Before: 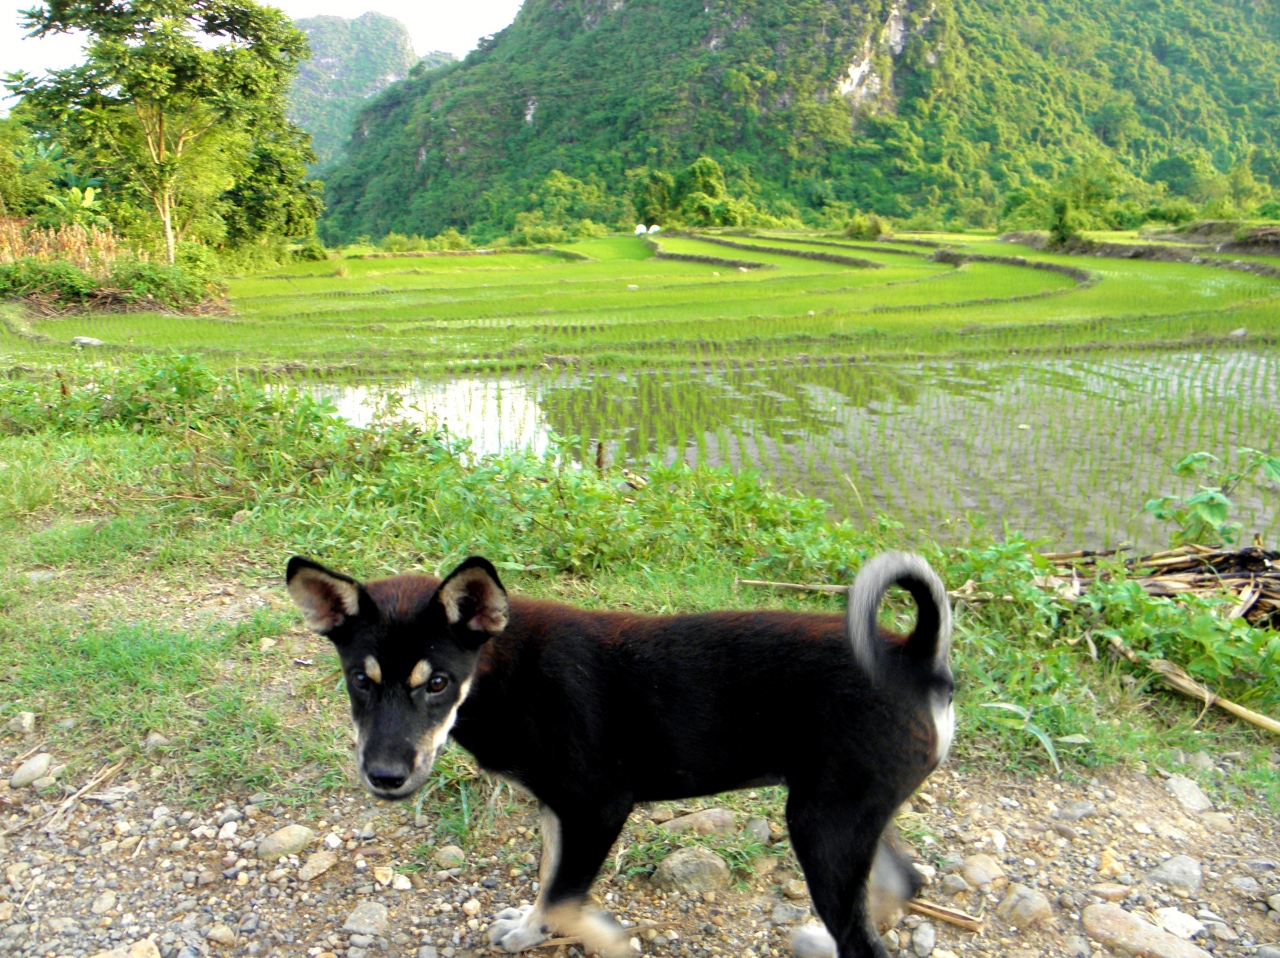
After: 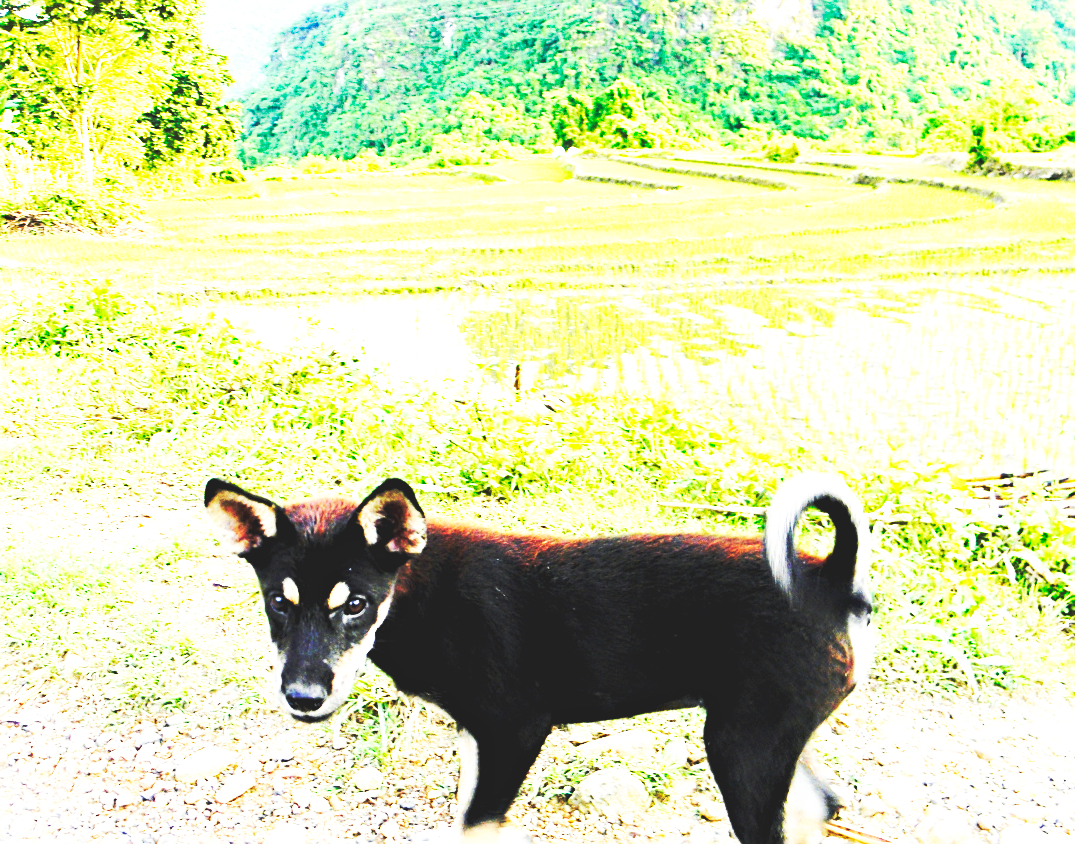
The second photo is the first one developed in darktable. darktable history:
base curve: curves: ch0 [(0, 0.015) (0.085, 0.116) (0.134, 0.298) (0.19, 0.545) (0.296, 0.764) (0.599, 0.982) (1, 1)], preserve colors none
sharpen: on, module defaults
crop: left 6.461%, top 8.223%, right 9.55%, bottom 3.58%
exposure: black level correction 0, exposure 1.098 EV, compensate highlight preservation false
haze removal: compatibility mode true, adaptive false
